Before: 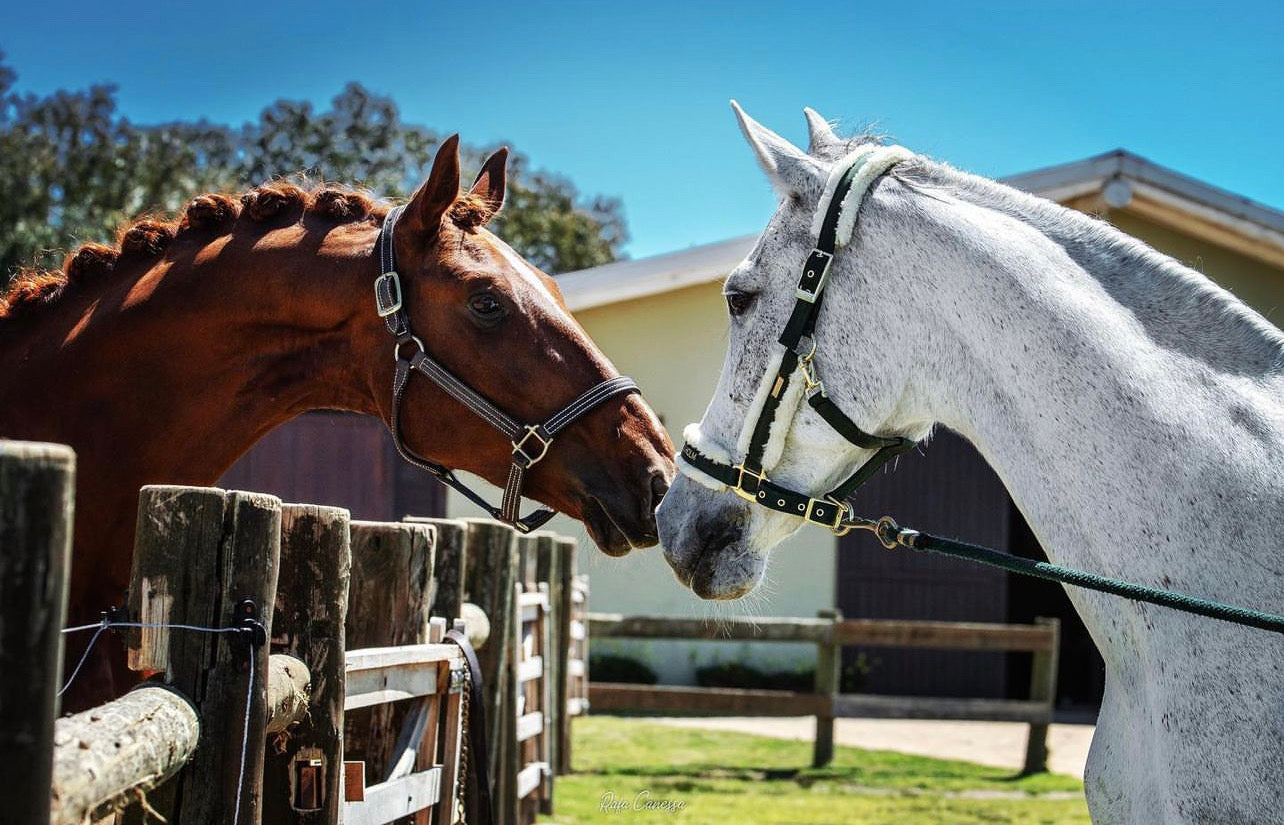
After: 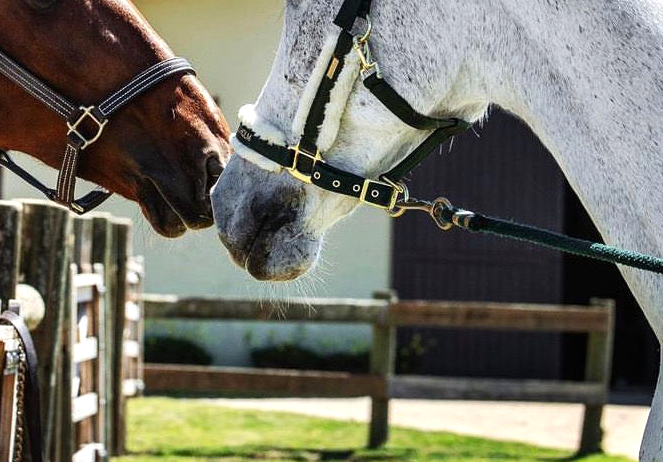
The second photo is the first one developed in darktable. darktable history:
color balance rgb: highlights gain › luminance 17.859%, perceptual saturation grading › global saturation -0.95%, global vibrance 20%
crop: left 34.675%, top 38.677%, right 13.613%, bottom 5.259%
